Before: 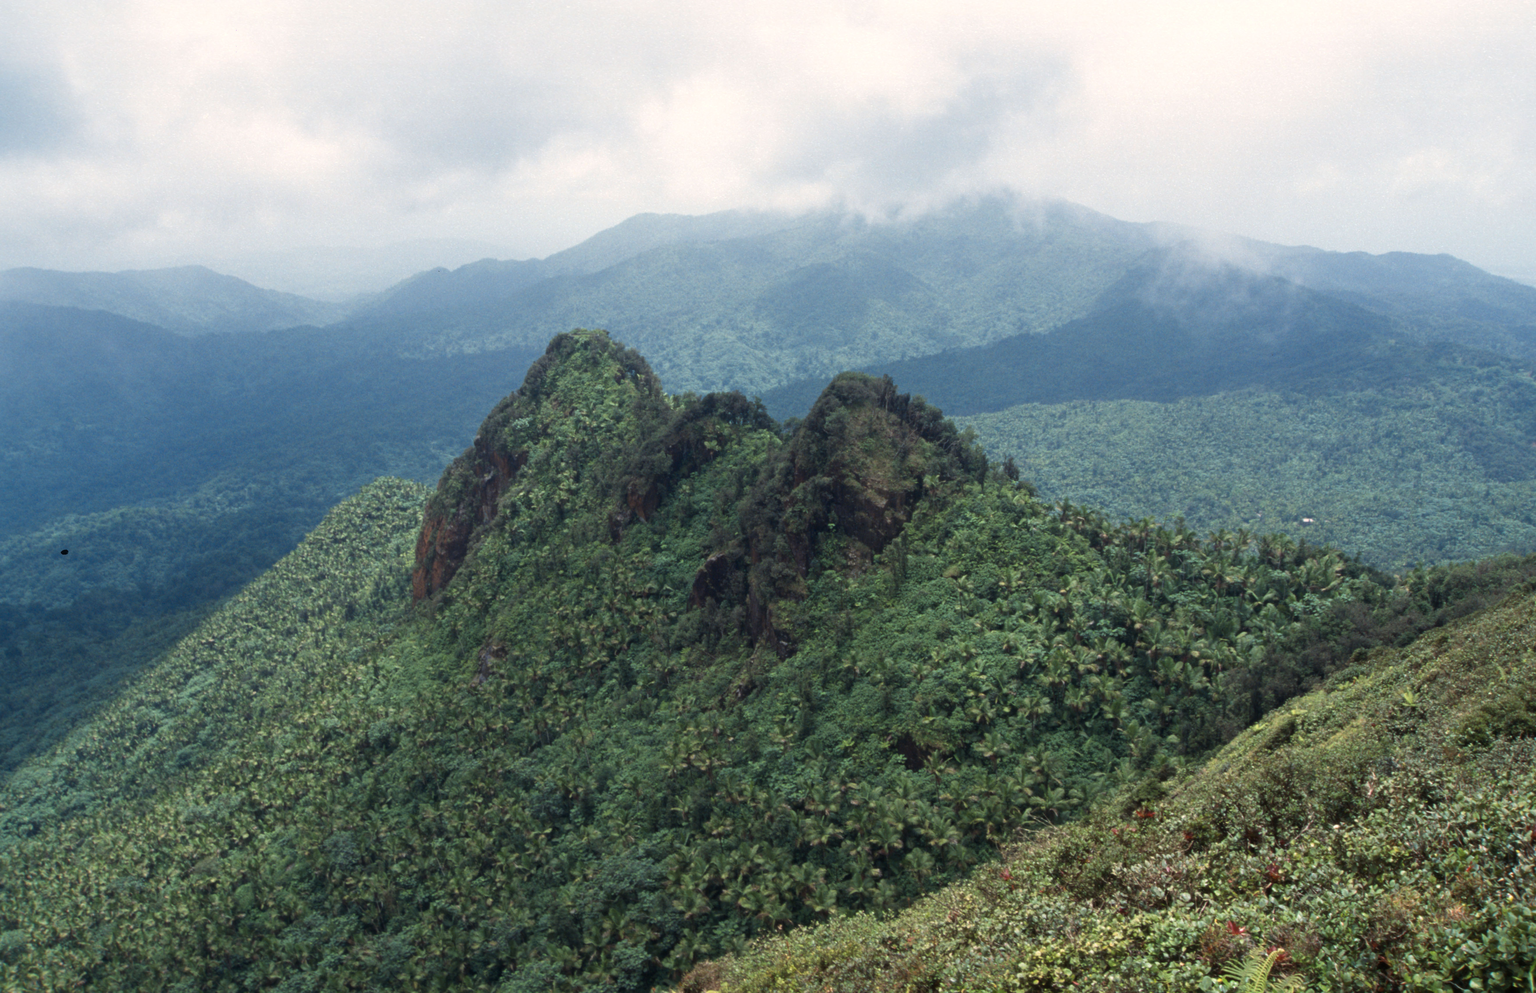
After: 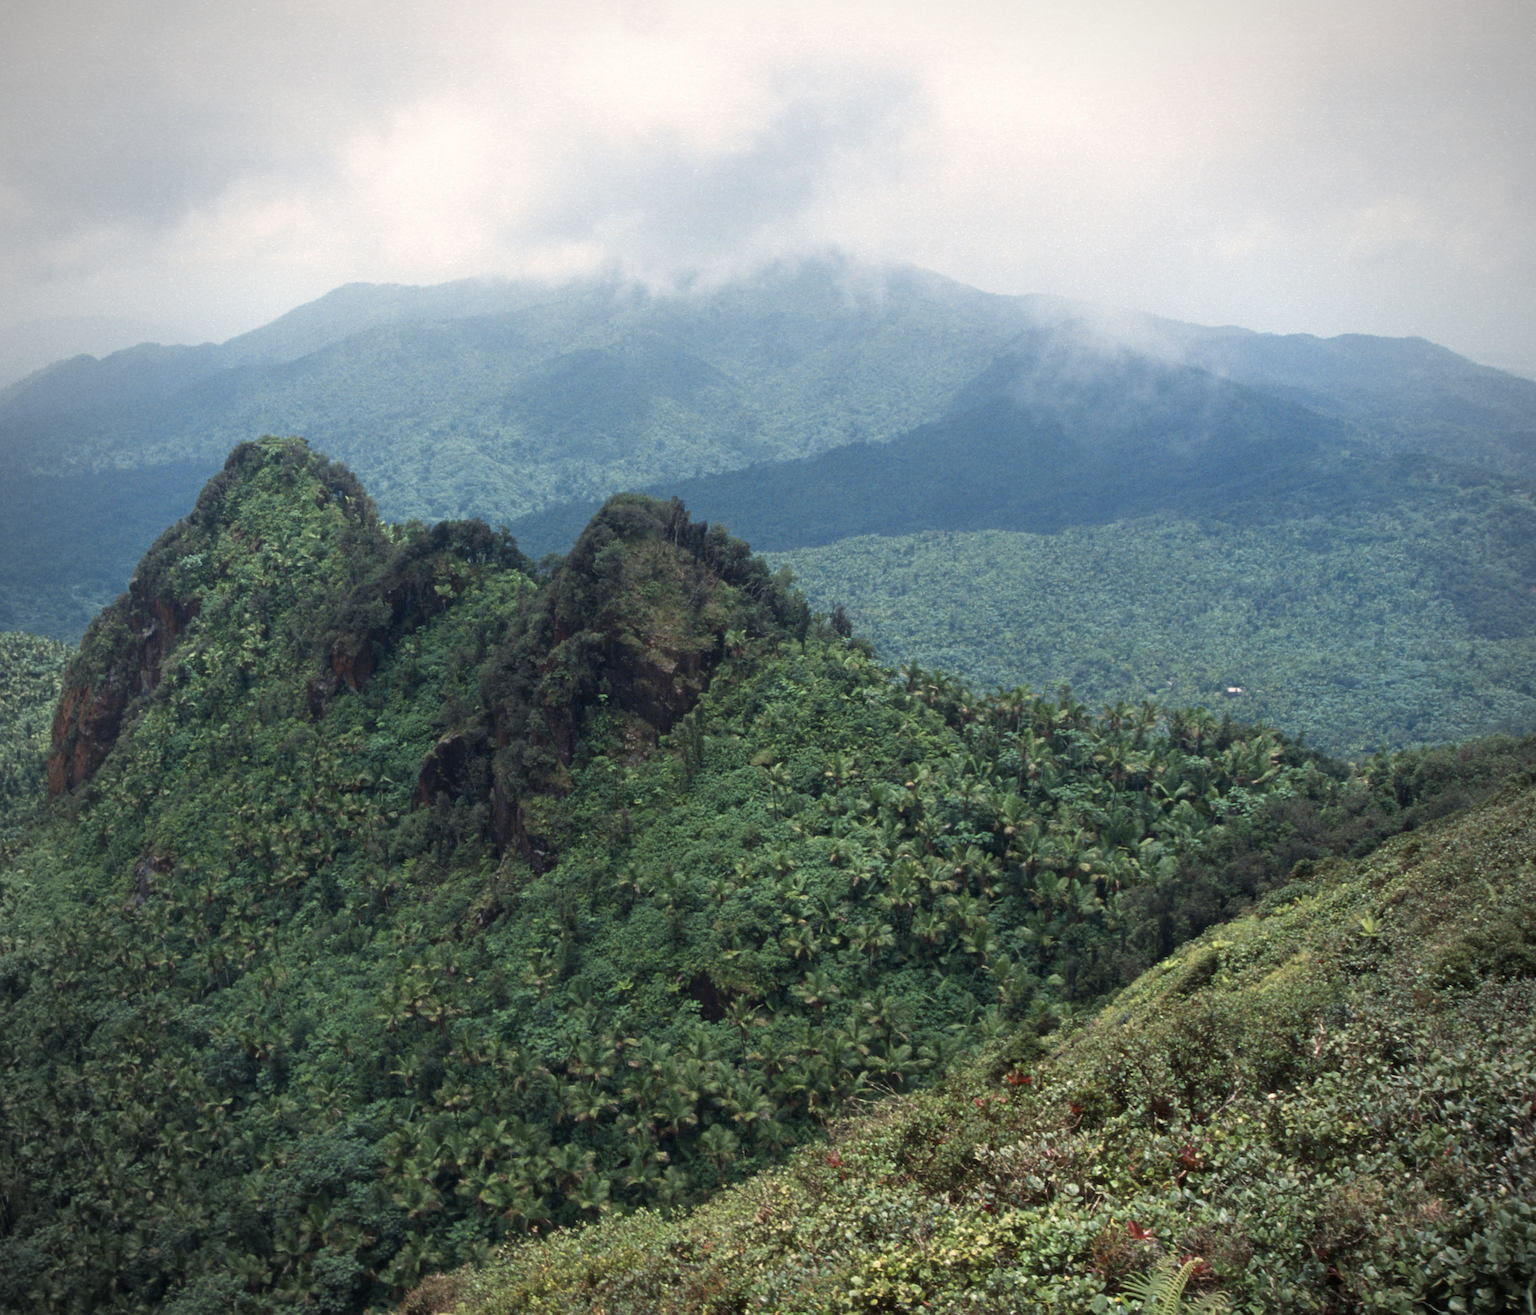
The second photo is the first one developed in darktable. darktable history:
crop and rotate: left 24.539%
sharpen: on, module defaults
vignetting: on, module defaults
